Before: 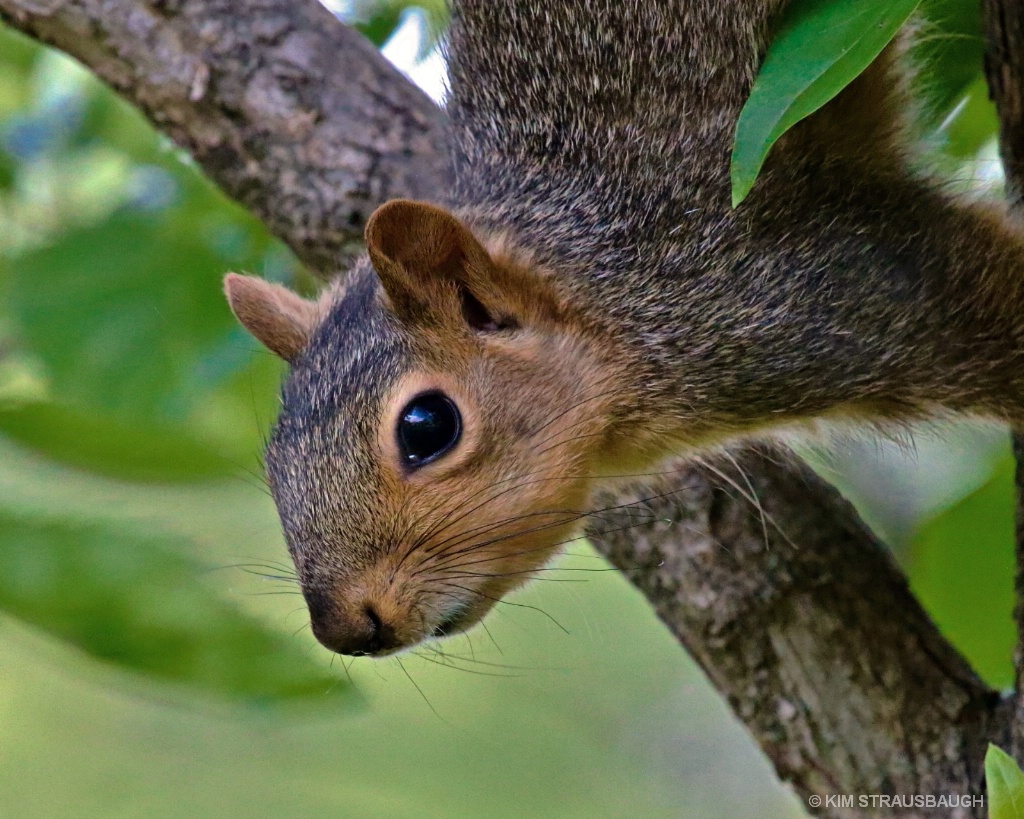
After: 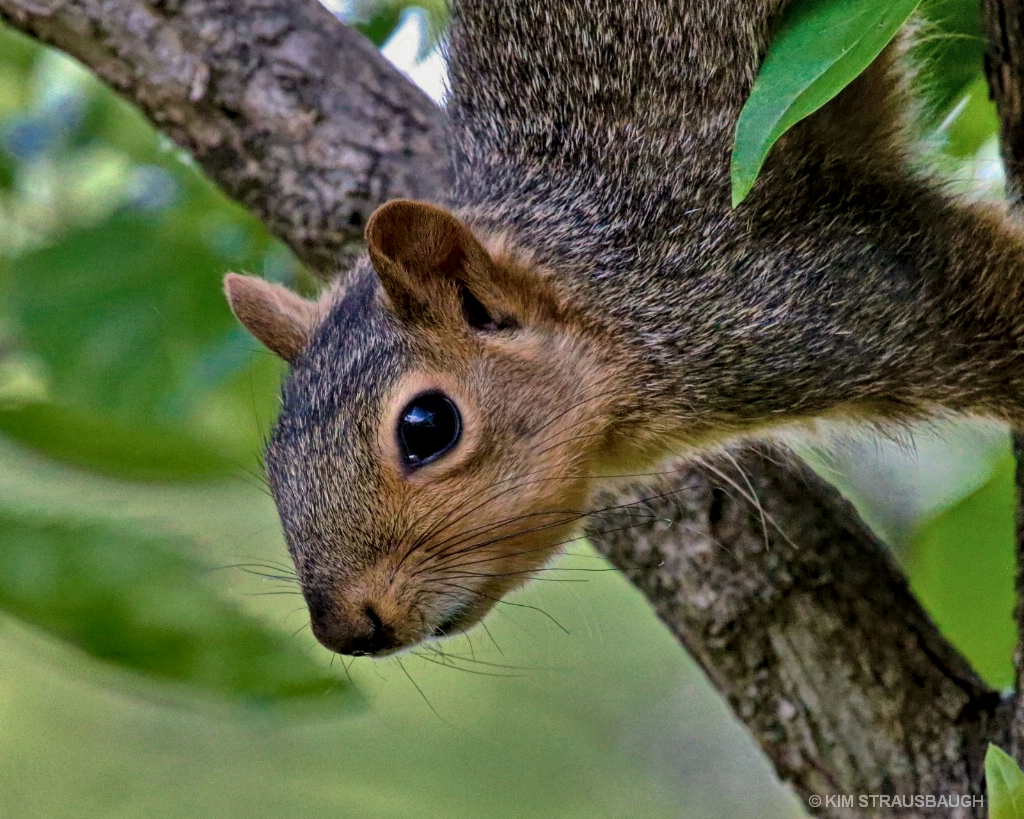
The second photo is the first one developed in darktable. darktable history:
exposure: exposure -0.285 EV, compensate highlight preservation false
shadows and highlights: shadows 47.86, highlights -41.54, soften with gaussian
local contrast: highlights 97%, shadows 86%, detail 160%, midtone range 0.2
